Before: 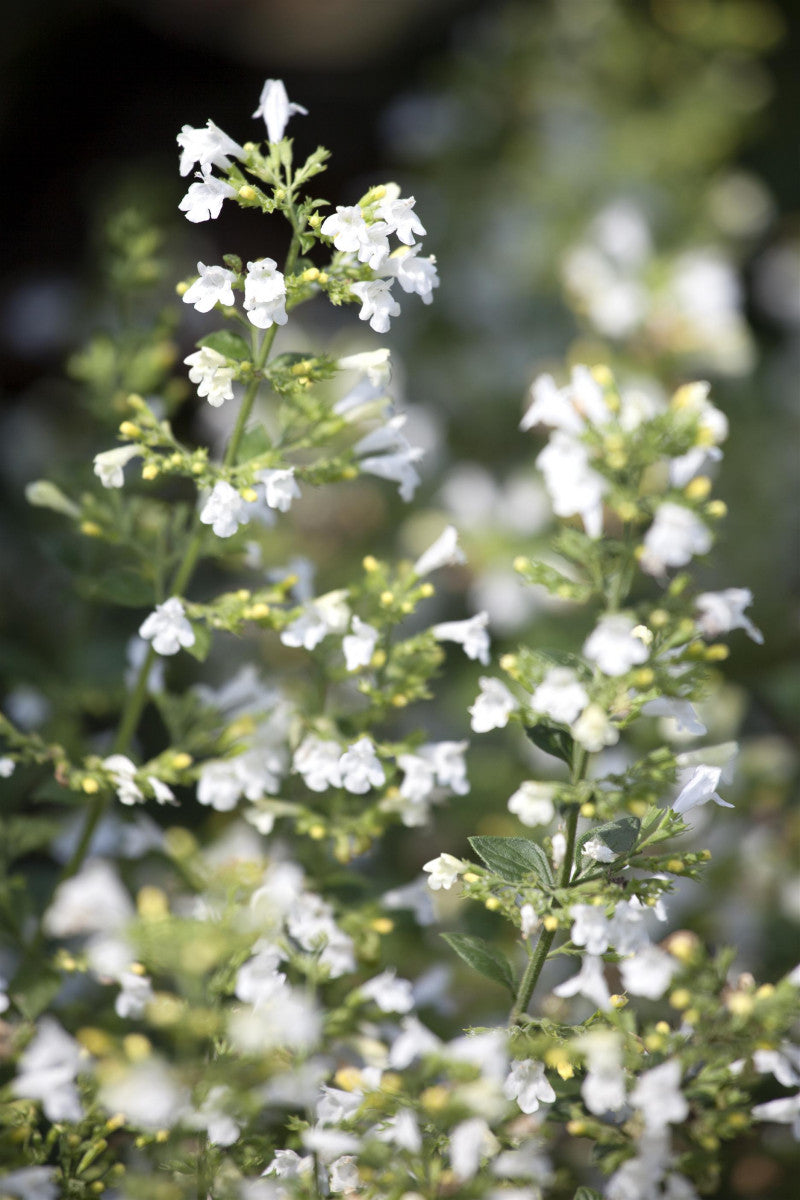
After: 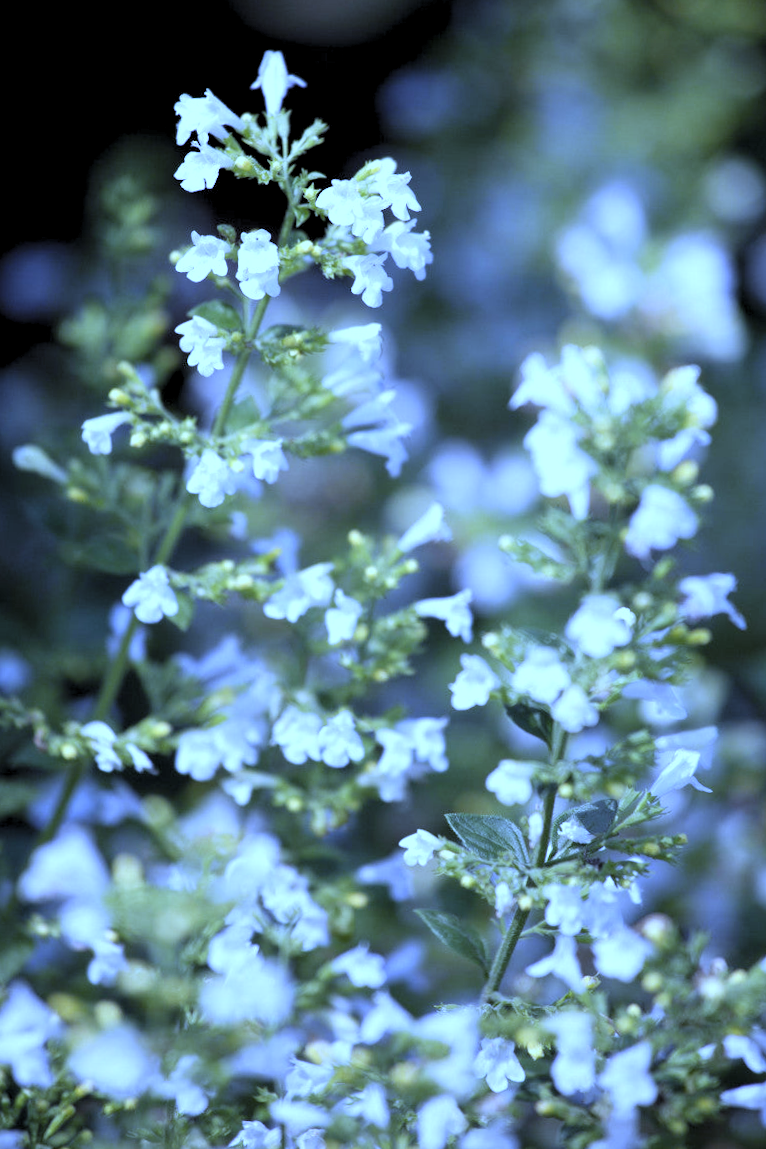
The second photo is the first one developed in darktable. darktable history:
white balance: red 0.766, blue 1.537
crop and rotate: angle -1.69°
levels: levels [0.073, 0.497, 0.972]
